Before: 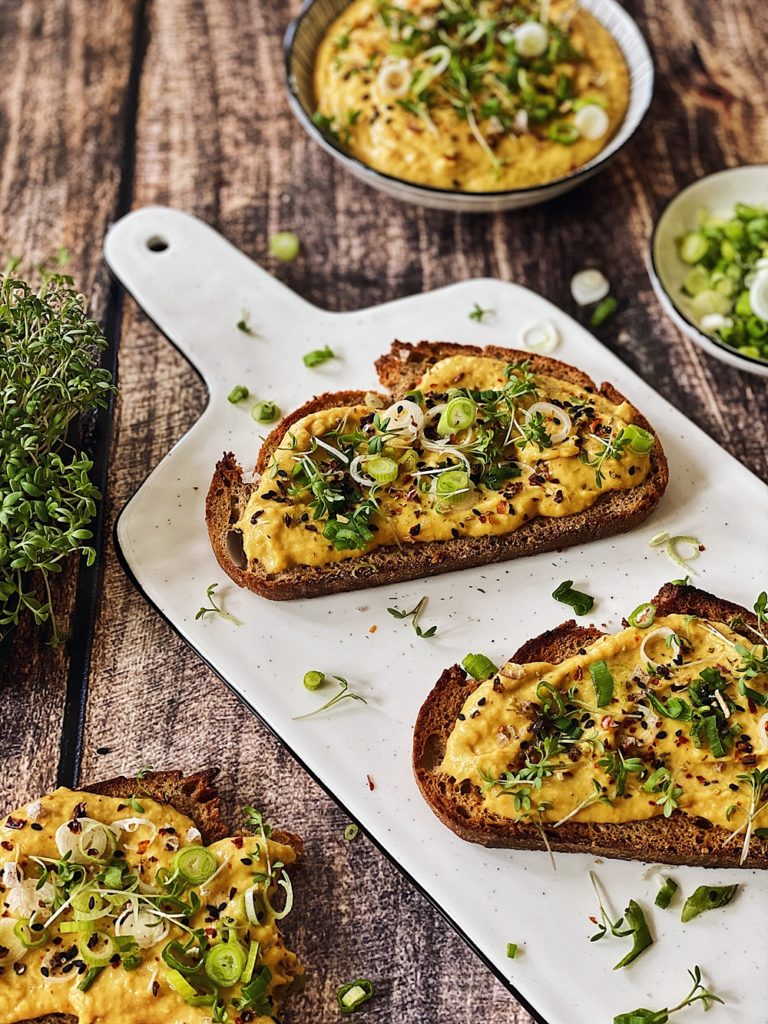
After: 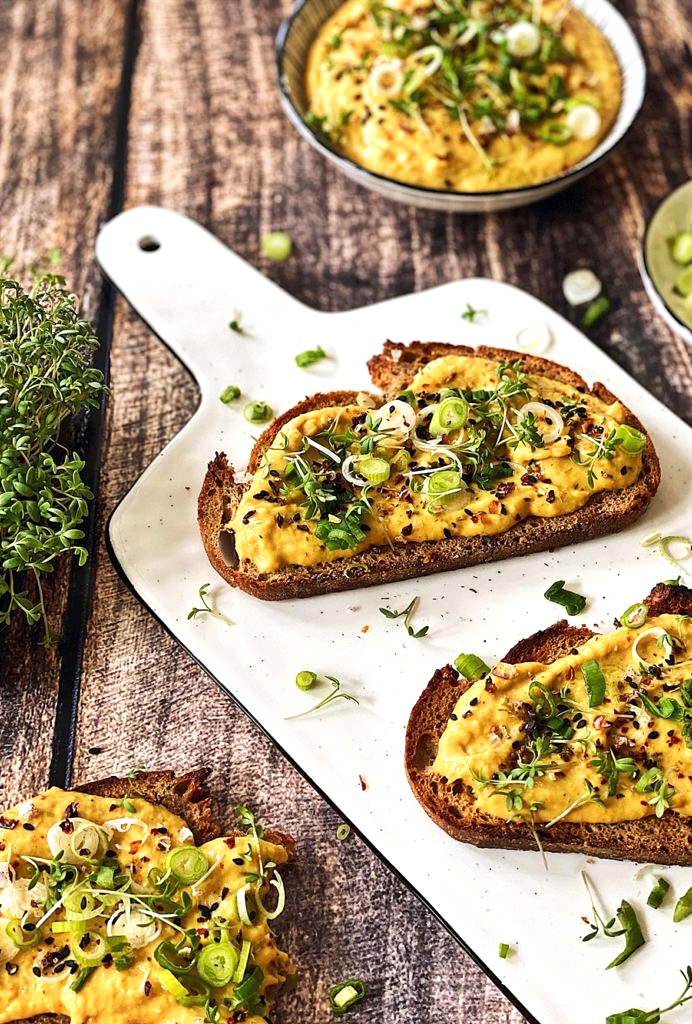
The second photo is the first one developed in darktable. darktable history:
exposure: black level correction 0.001, exposure 0.5 EV, compensate exposure bias true, compensate highlight preservation false
crop and rotate: left 1.088%, right 8.807%
